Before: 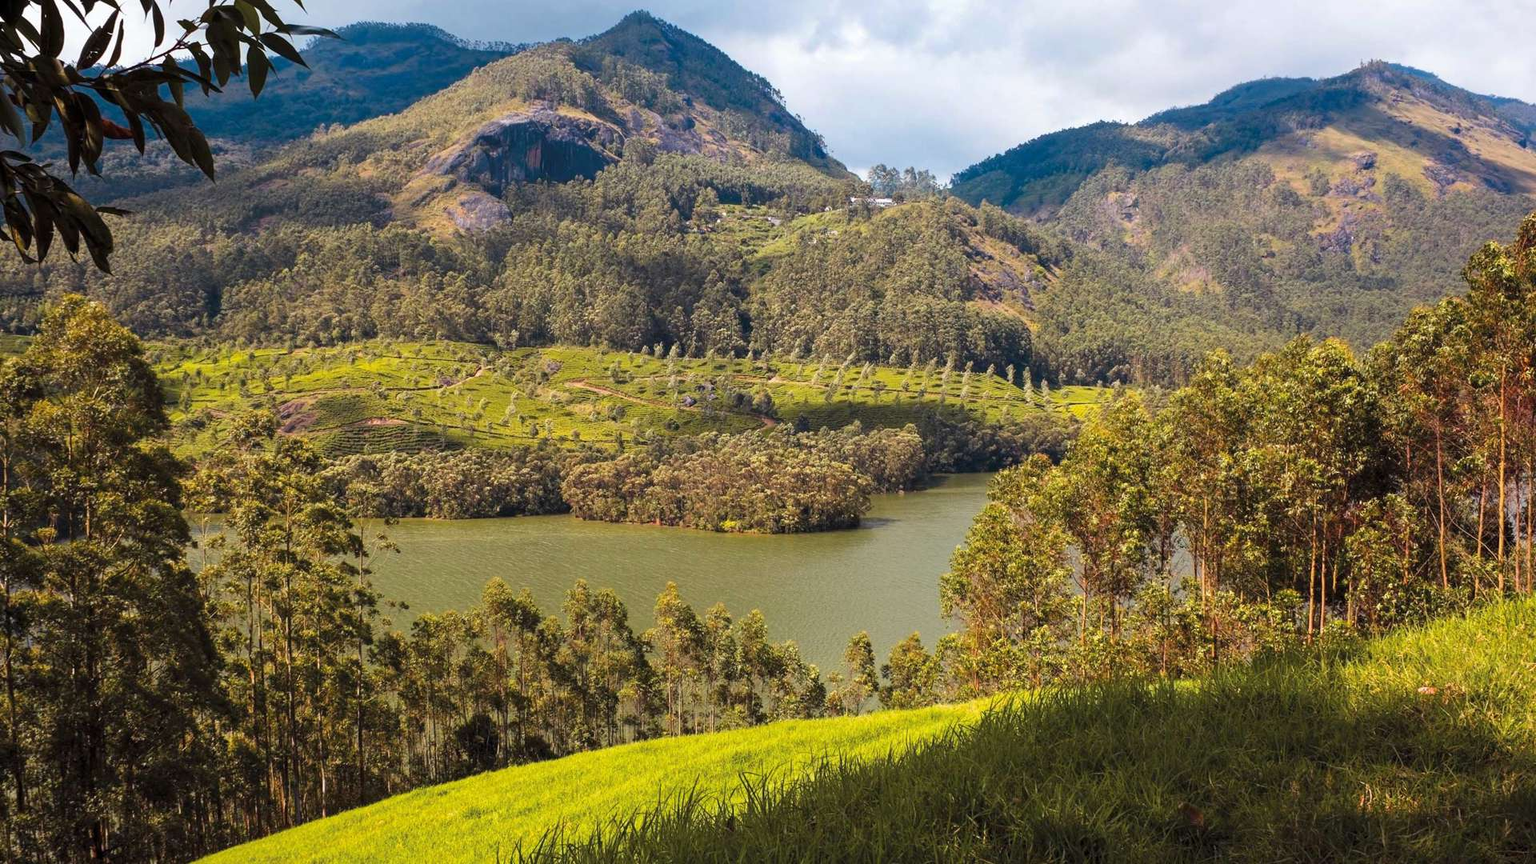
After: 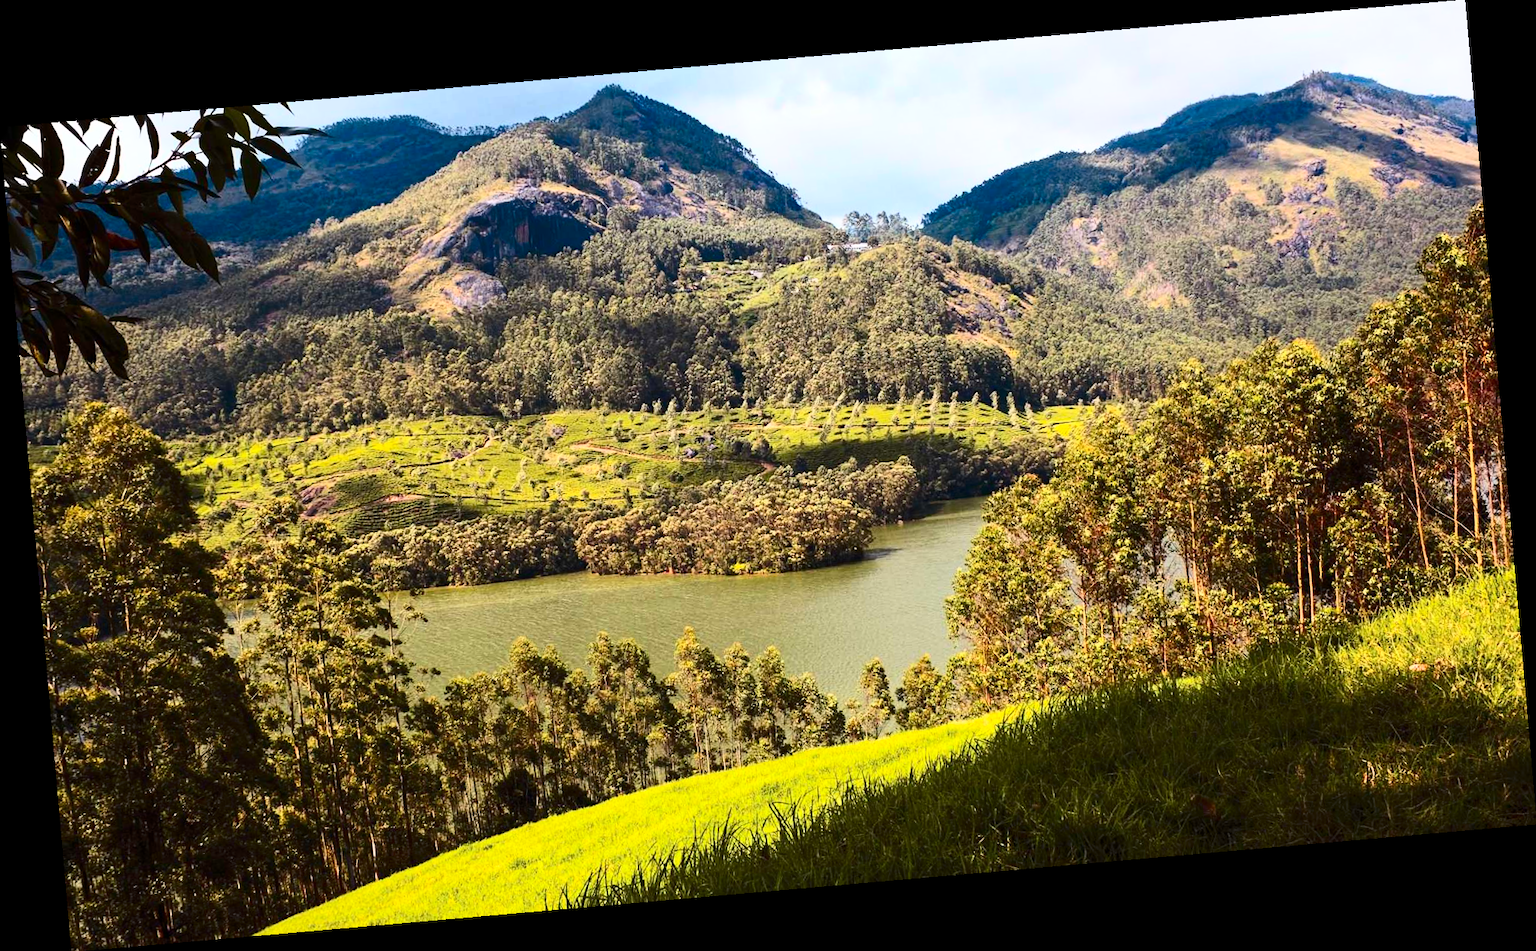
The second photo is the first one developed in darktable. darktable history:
rotate and perspective: rotation -4.98°, automatic cropping off
contrast brightness saturation: contrast 0.4, brightness 0.1, saturation 0.21
